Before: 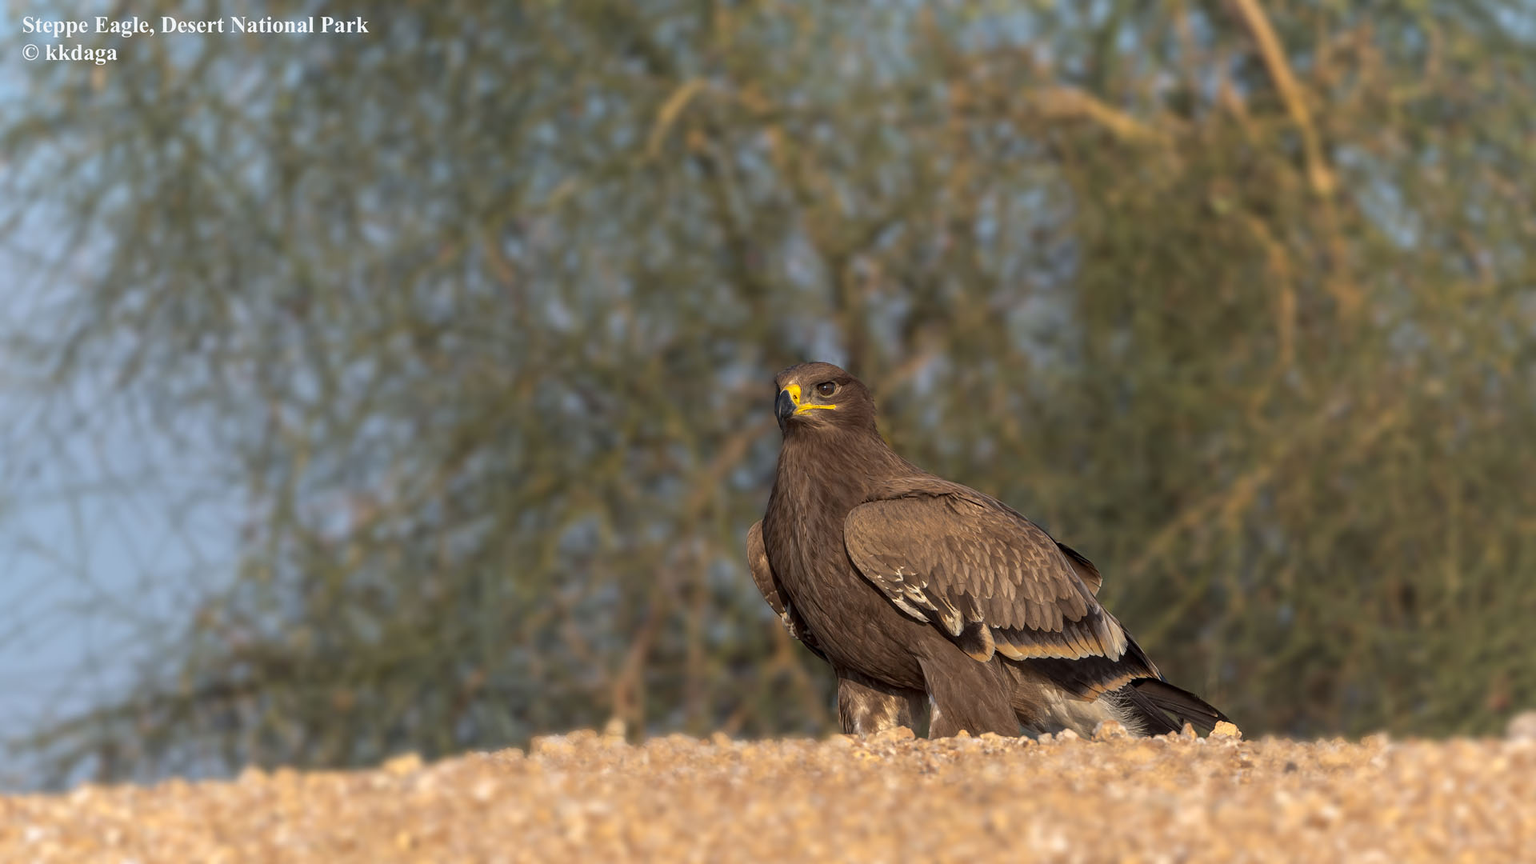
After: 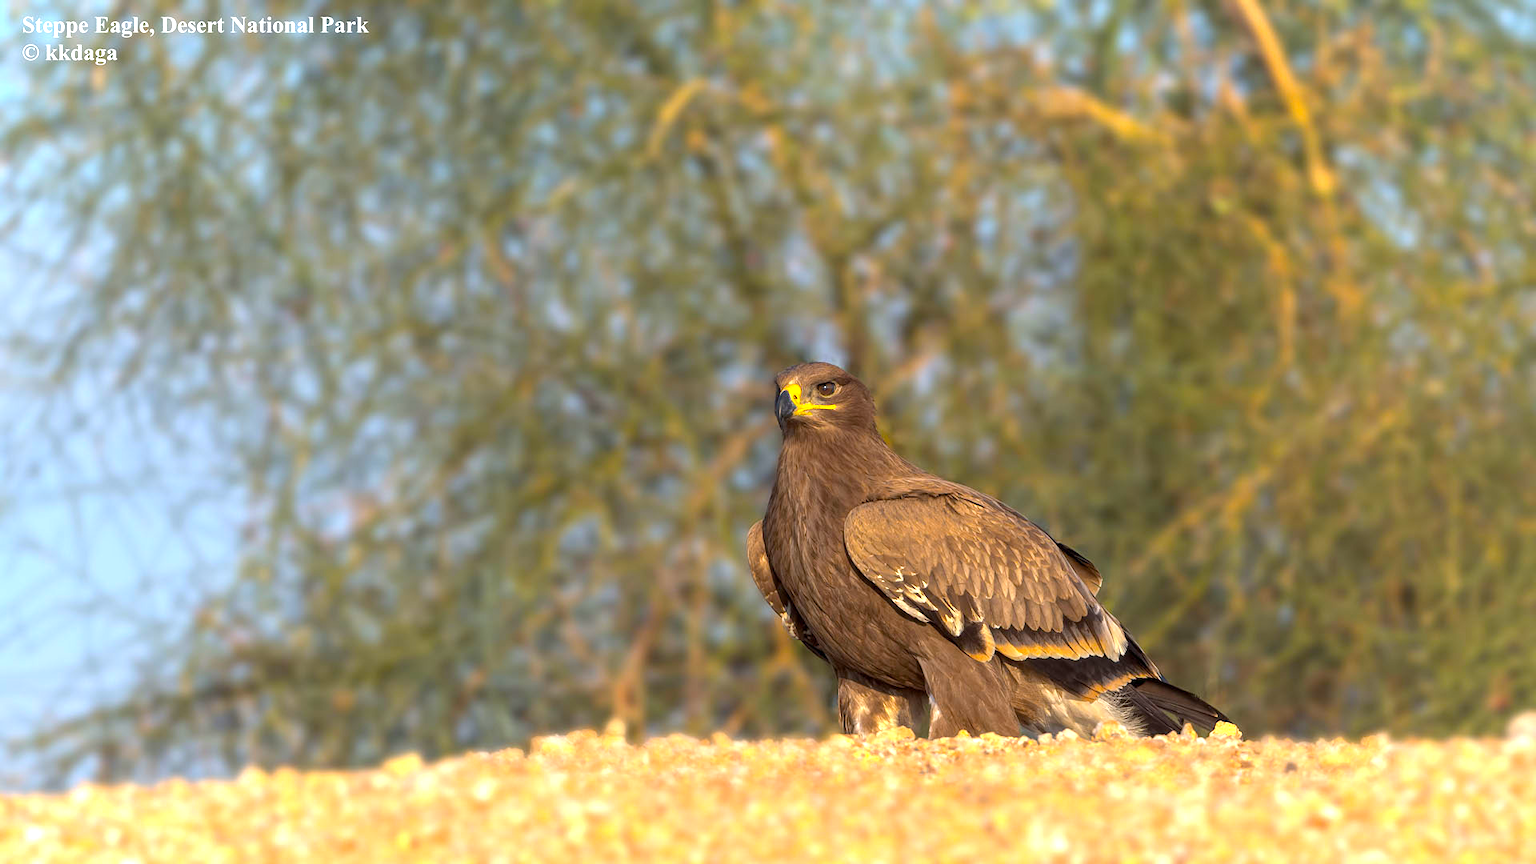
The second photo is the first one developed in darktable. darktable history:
exposure: exposure 0.95 EV, compensate highlight preservation false
color balance rgb: perceptual saturation grading › global saturation 30%, global vibrance 20%
